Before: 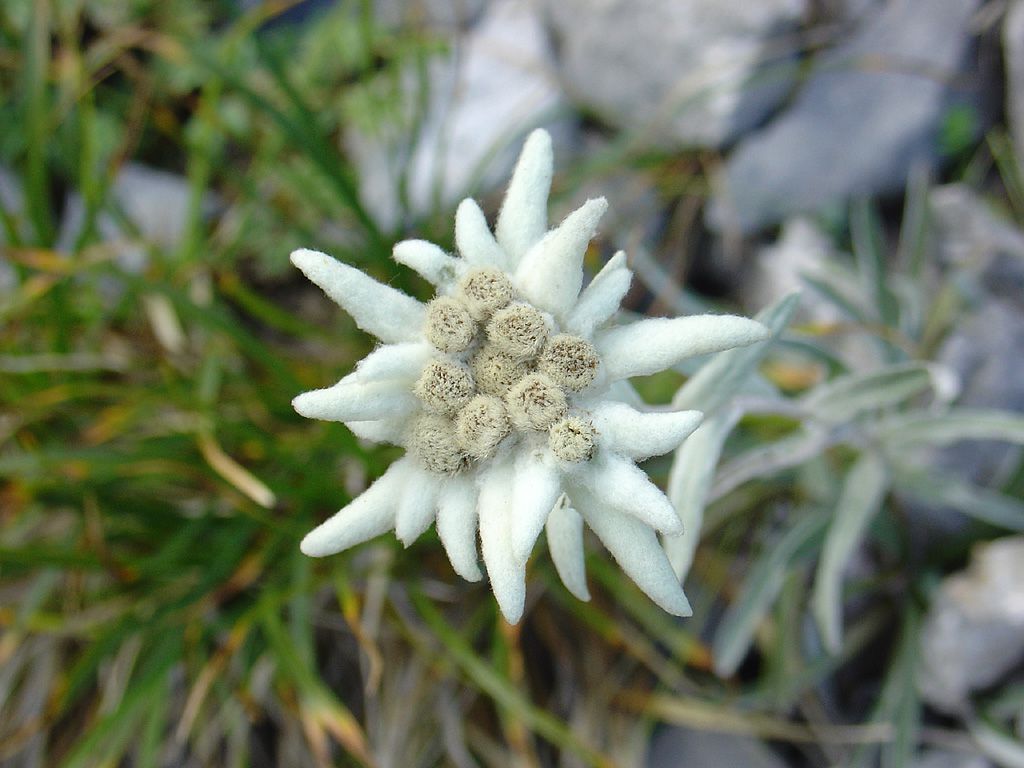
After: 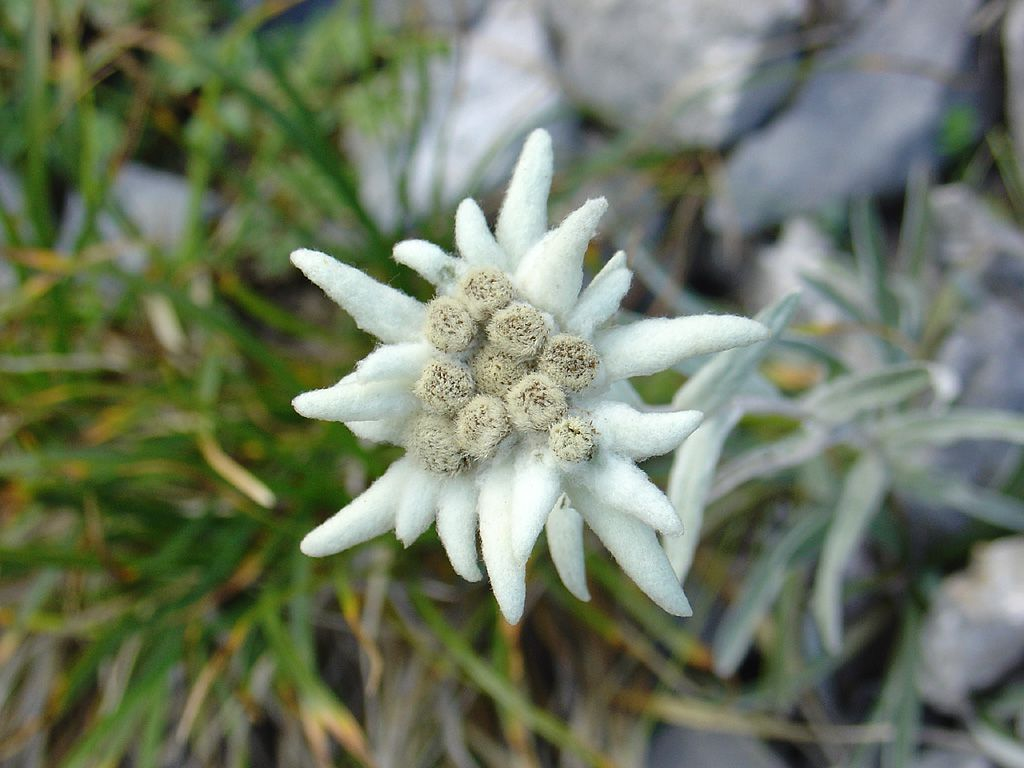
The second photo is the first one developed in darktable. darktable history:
tone equalizer: on, module defaults
shadows and highlights: shadows 49, highlights -41, soften with gaussian
